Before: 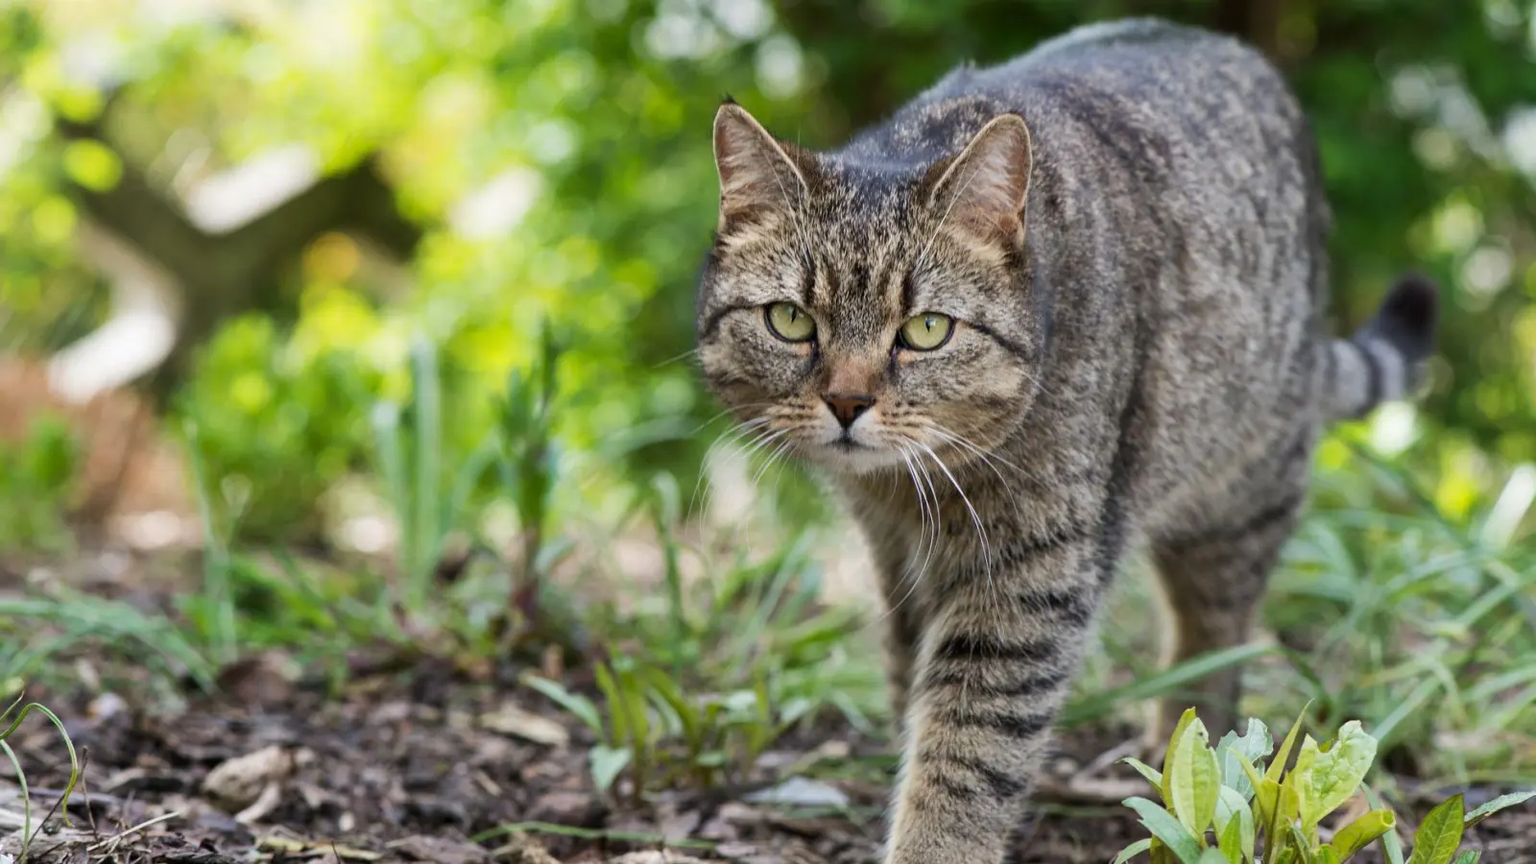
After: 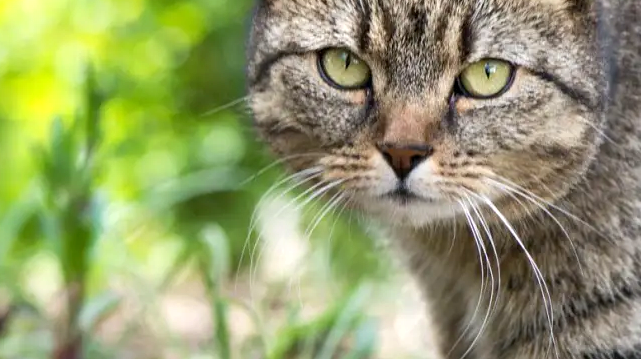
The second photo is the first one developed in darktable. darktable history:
exposure: black level correction 0.001, exposure 0.499 EV, compensate highlight preservation false
crop: left 29.96%, top 29.752%, right 29.957%, bottom 30.304%
tone equalizer: -8 EV -0.55 EV, mask exposure compensation -0.495 EV
